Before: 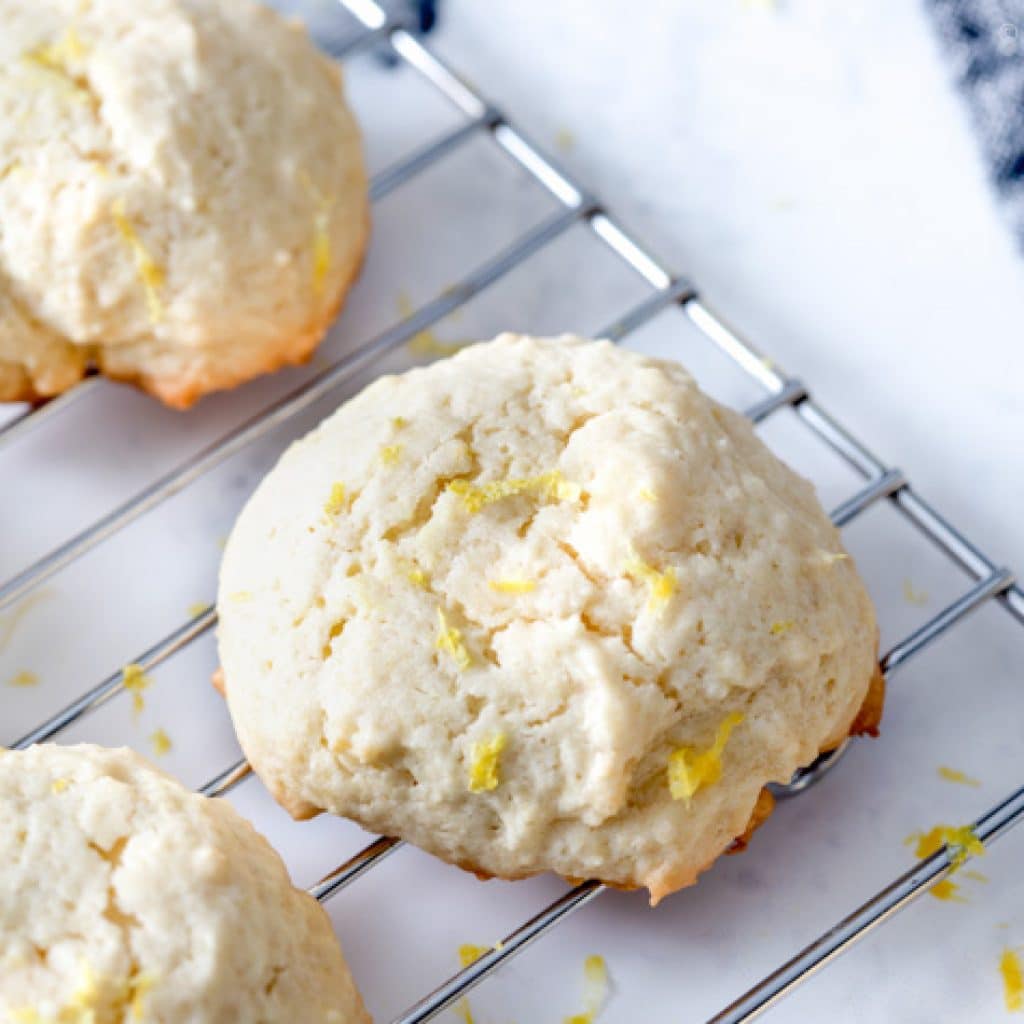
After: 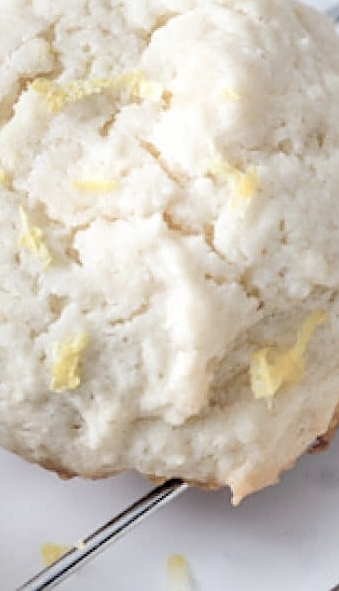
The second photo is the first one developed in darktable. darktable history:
crop: left 40.878%, top 39.176%, right 25.993%, bottom 3.081%
contrast brightness saturation: brightness 0.18, saturation -0.5
sharpen: on, module defaults
